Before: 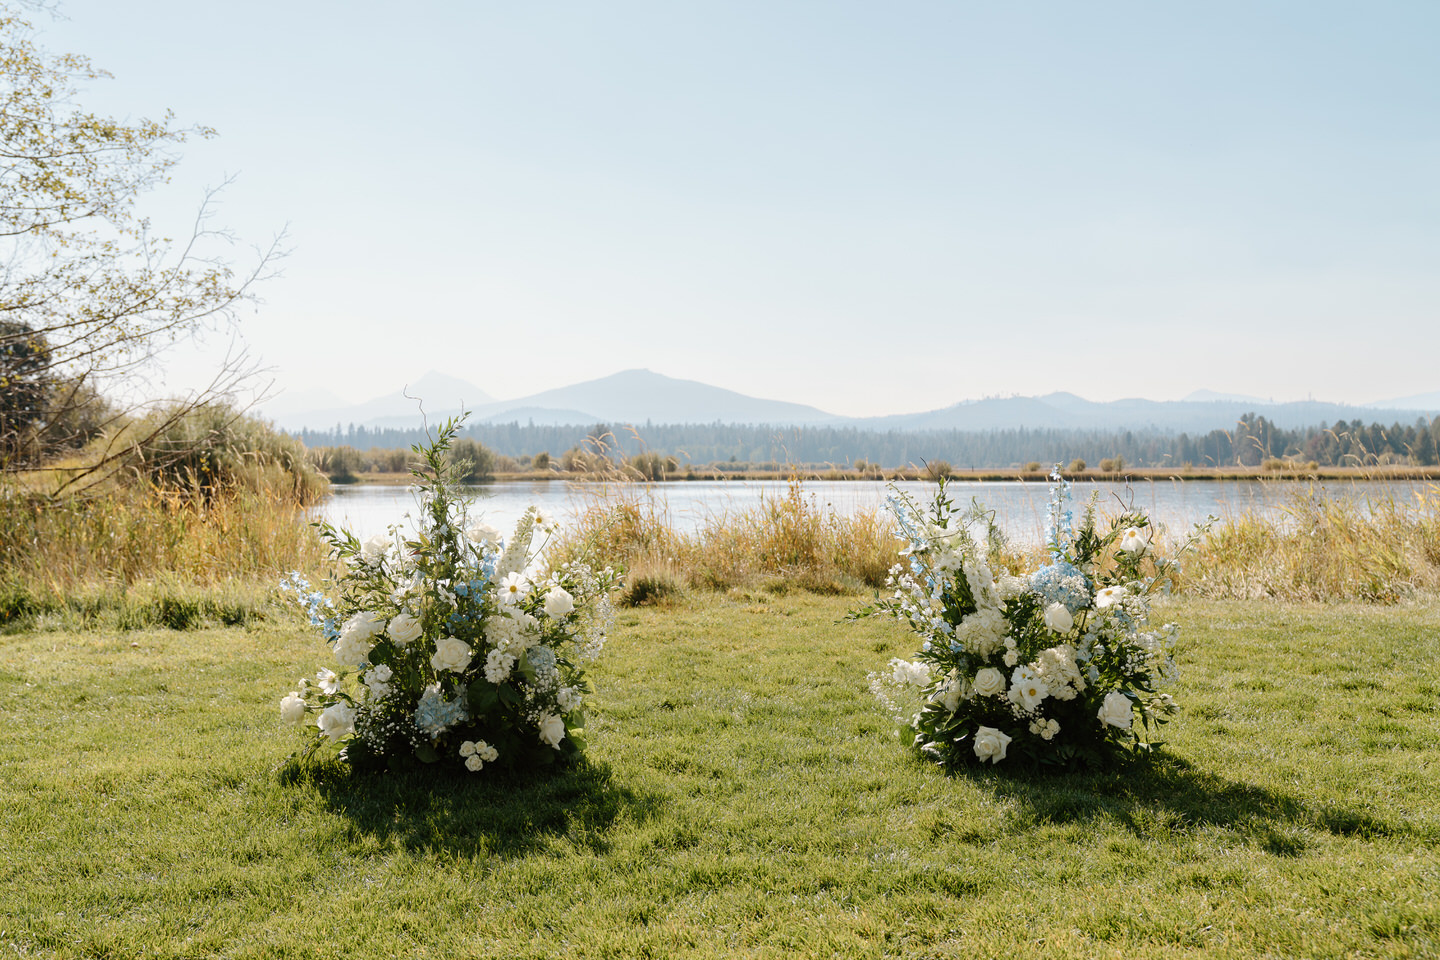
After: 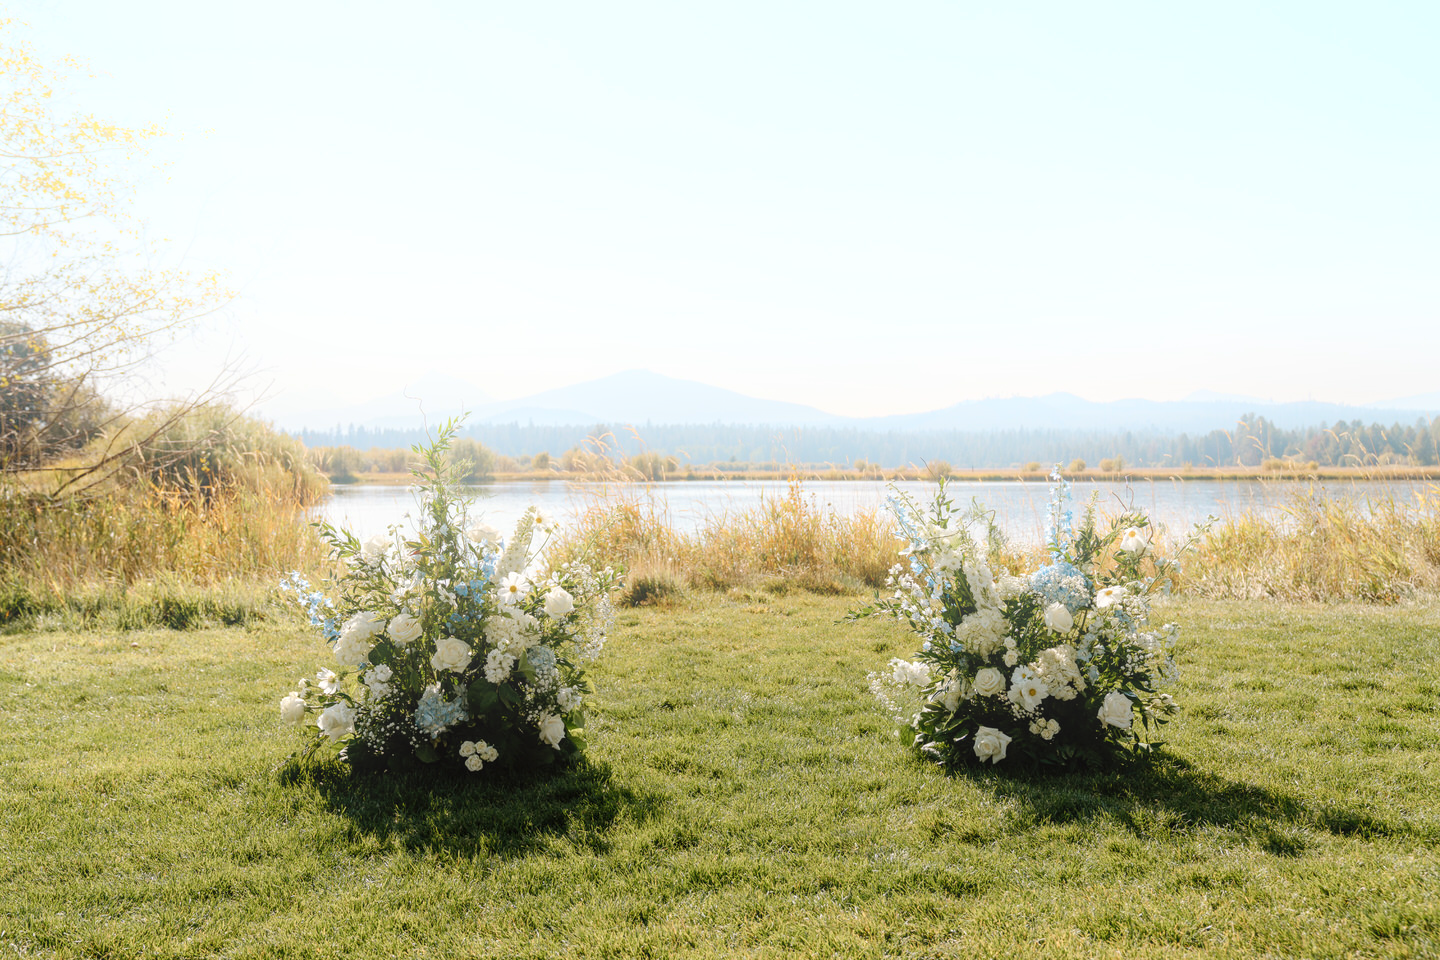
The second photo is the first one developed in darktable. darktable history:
bloom: threshold 82.5%, strength 16.25%
local contrast: on, module defaults
